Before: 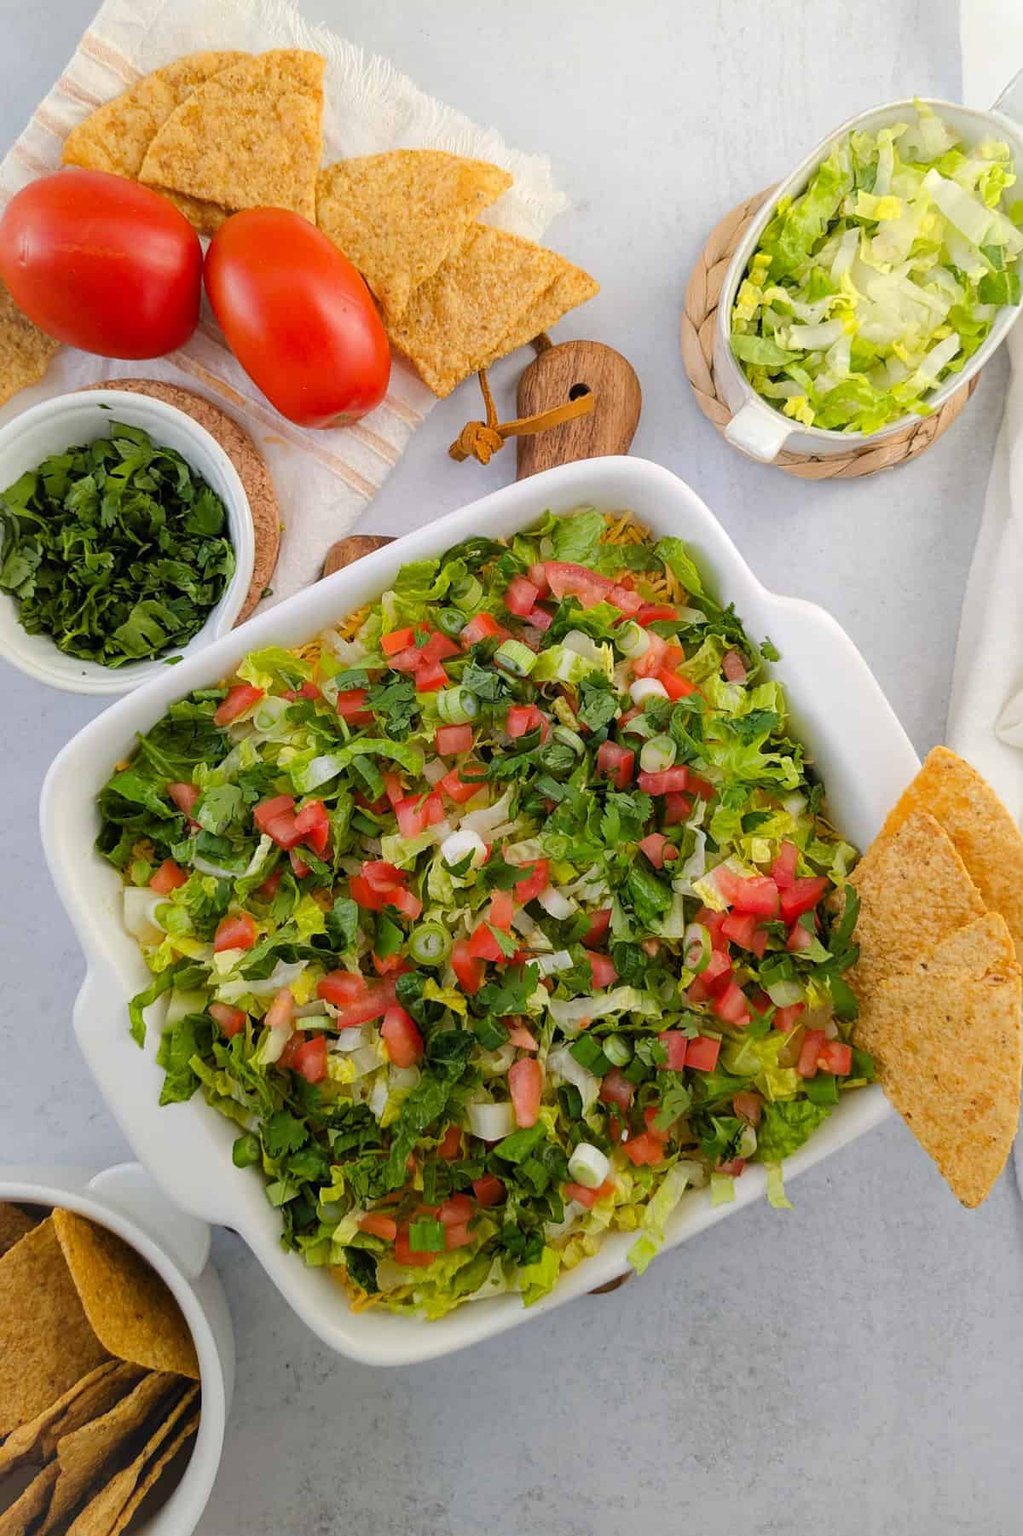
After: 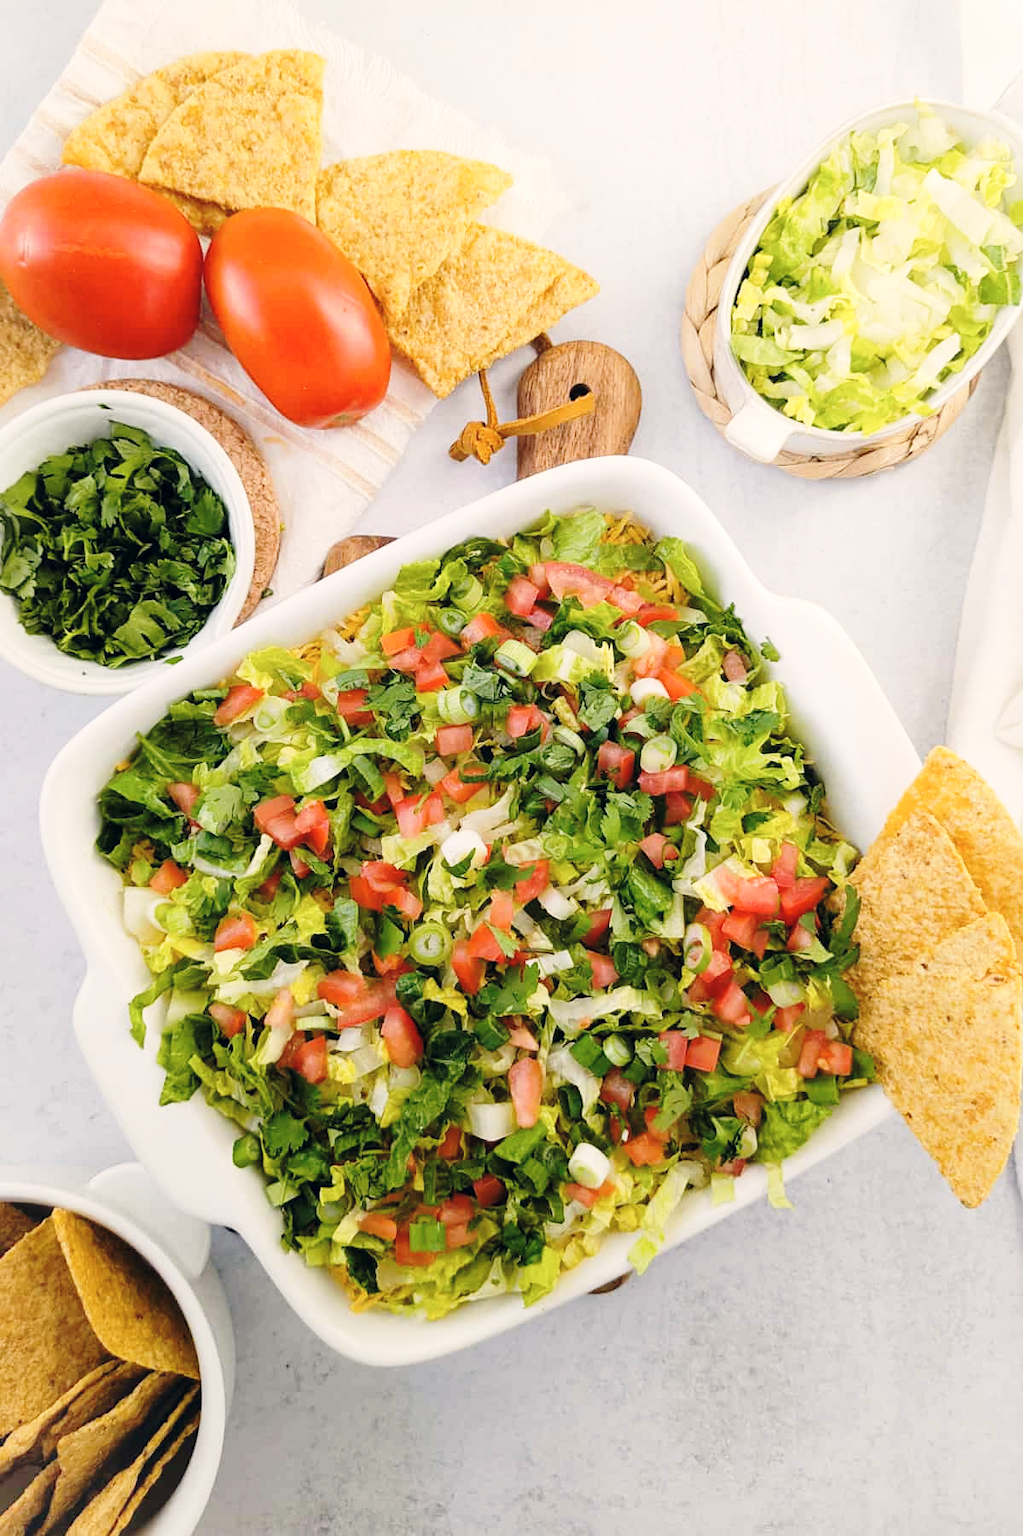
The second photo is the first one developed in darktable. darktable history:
color correction: highlights a* 2.75, highlights b* 5, shadows a* -2.04, shadows b* -4.84, saturation 0.8
base curve: curves: ch0 [(0, 0) (0.028, 0.03) (0.121, 0.232) (0.46, 0.748) (0.859, 0.968) (1, 1)], preserve colors none
